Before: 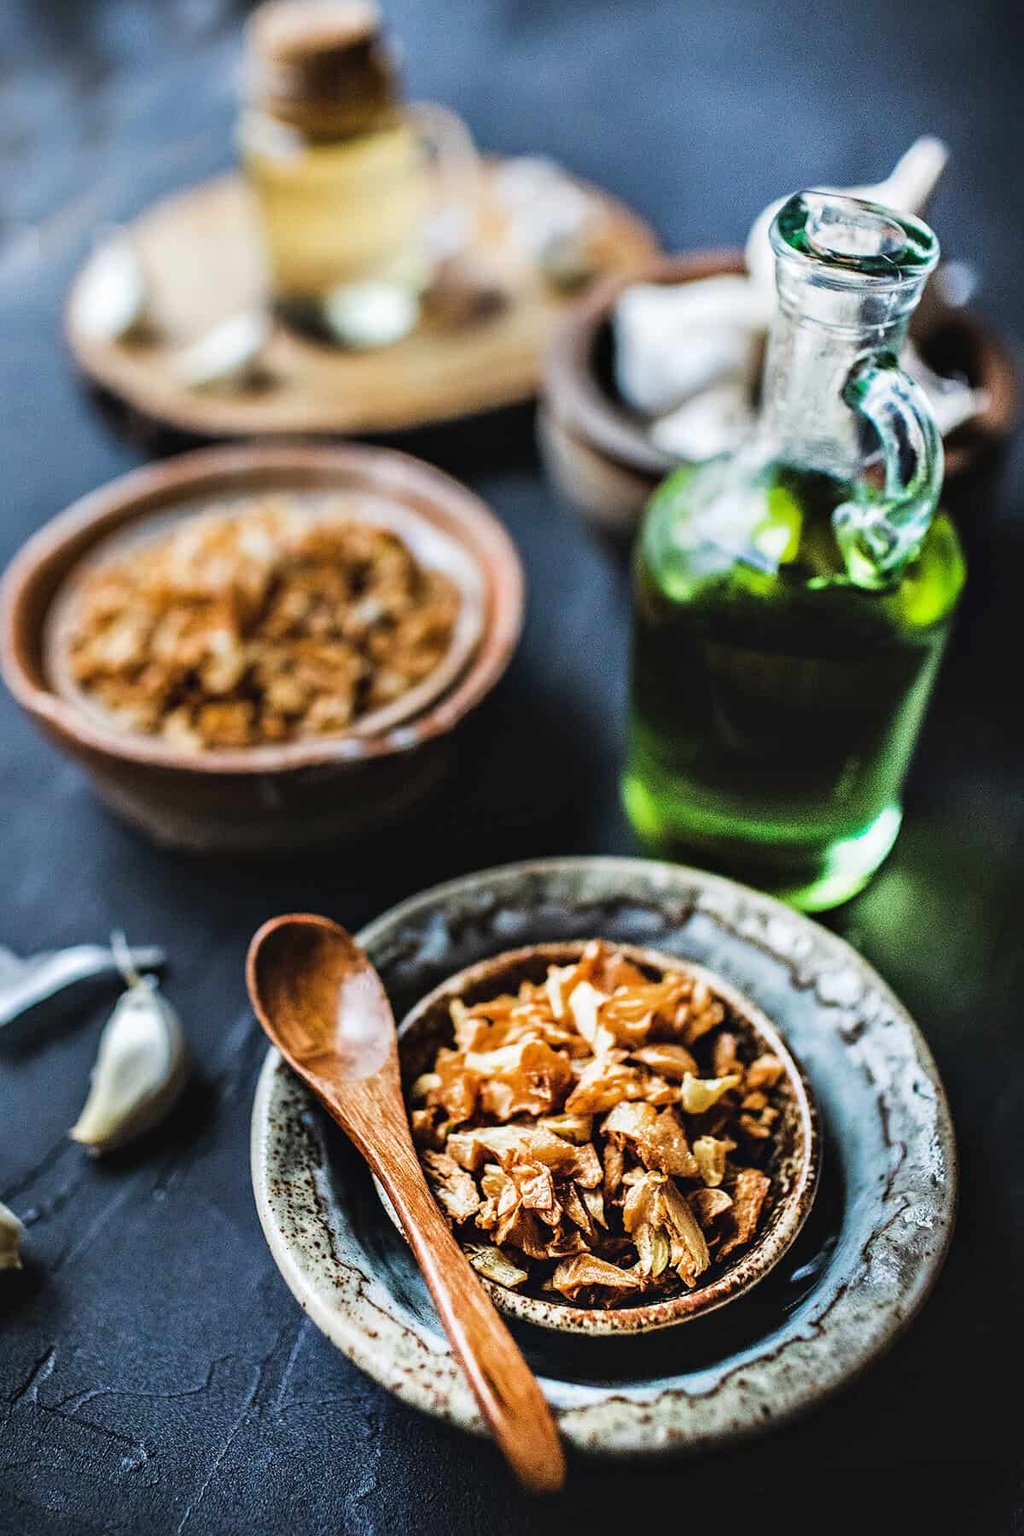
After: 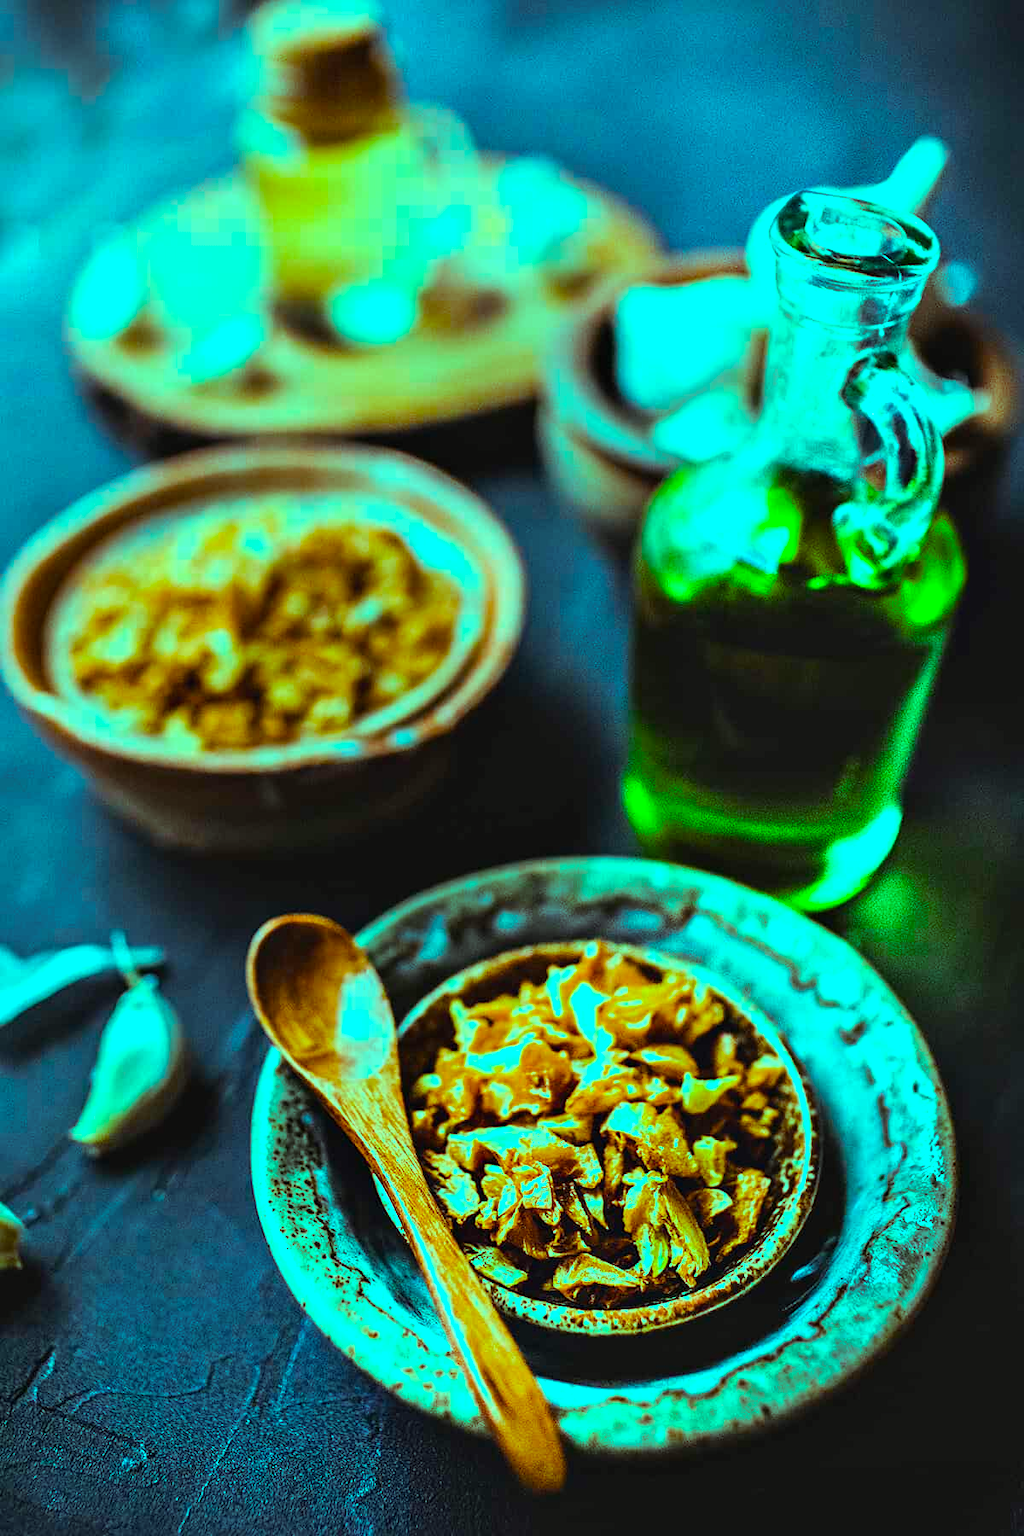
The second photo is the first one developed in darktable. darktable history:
color balance rgb: highlights gain › luminance 19.993%, highlights gain › chroma 13.056%, highlights gain › hue 177.05°, perceptual saturation grading › global saturation 31.041%
color calibration: output colorfulness [0, 0.315, 0, 0], x 0.34, y 0.355, temperature 5191.95 K
